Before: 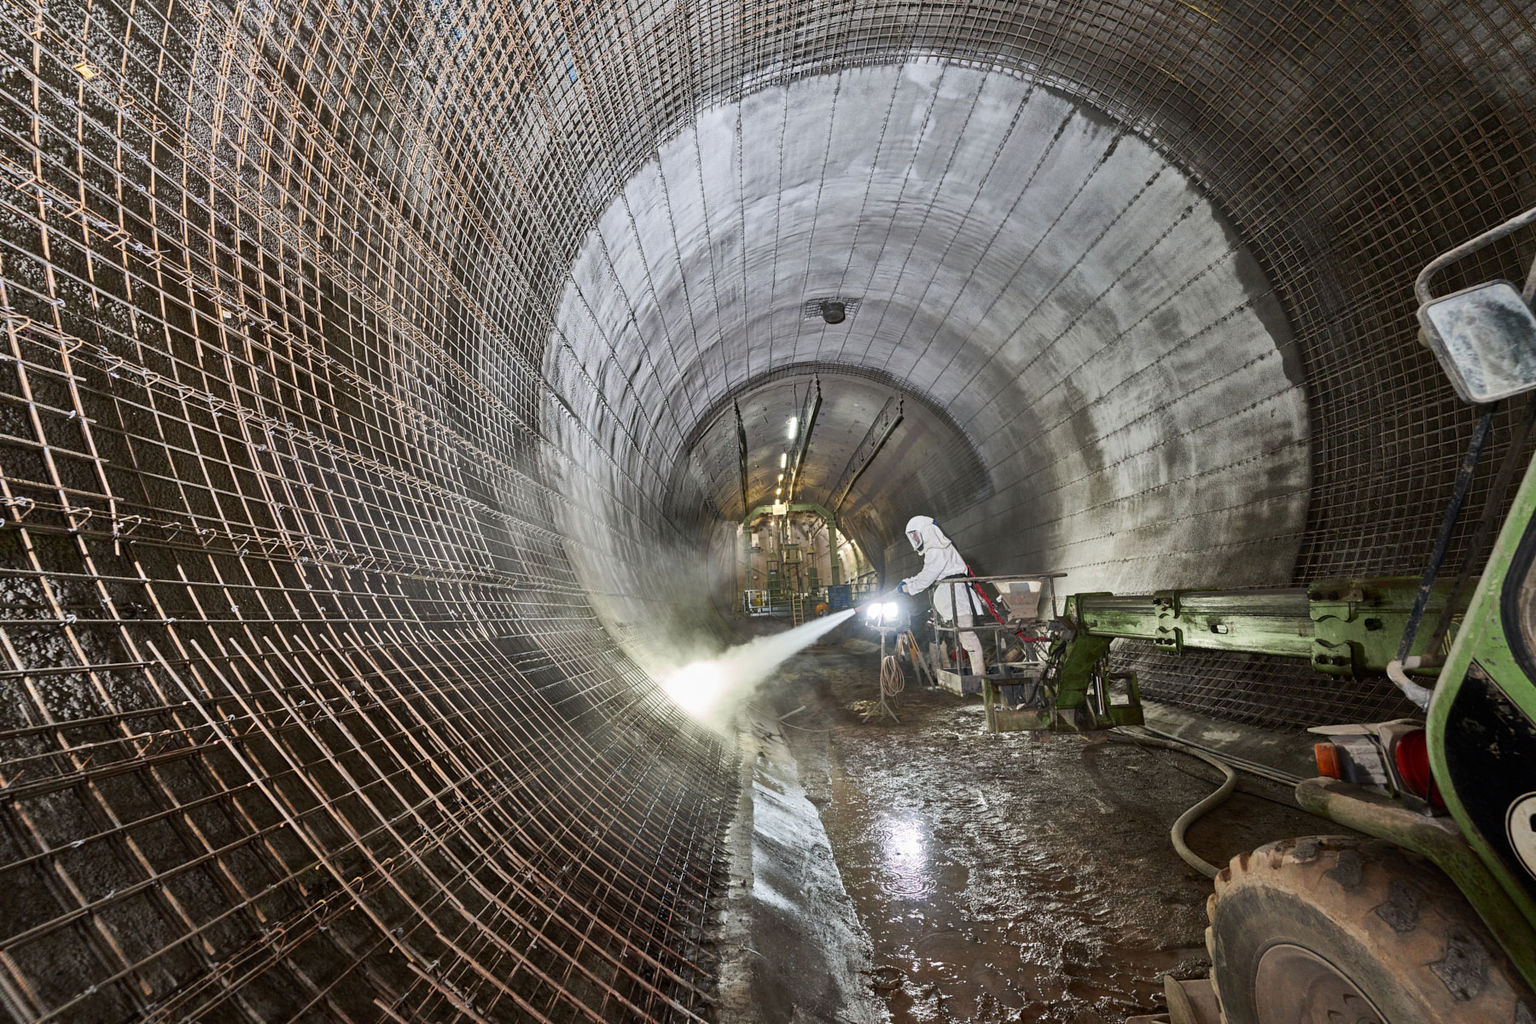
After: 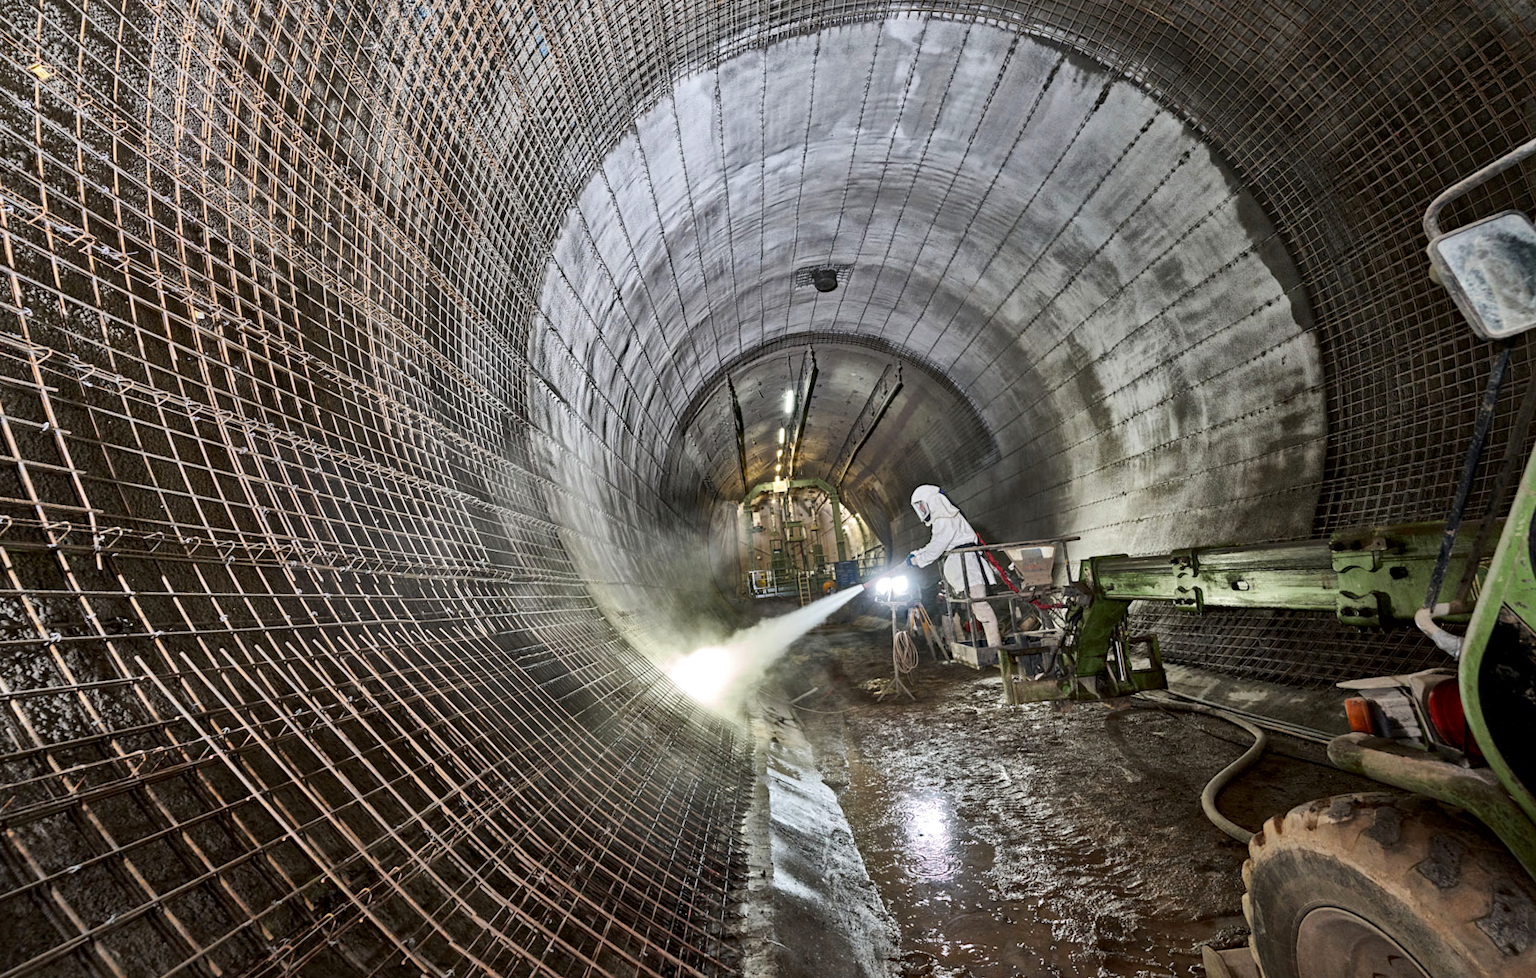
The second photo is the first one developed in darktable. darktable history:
haze removal: compatibility mode true, adaptive false
rotate and perspective: rotation -3°, crop left 0.031, crop right 0.968, crop top 0.07, crop bottom 0.93
local contrast: mode bilateral grid, contrast 20, coarseness 50, detail 140%, midtone range 0.2
